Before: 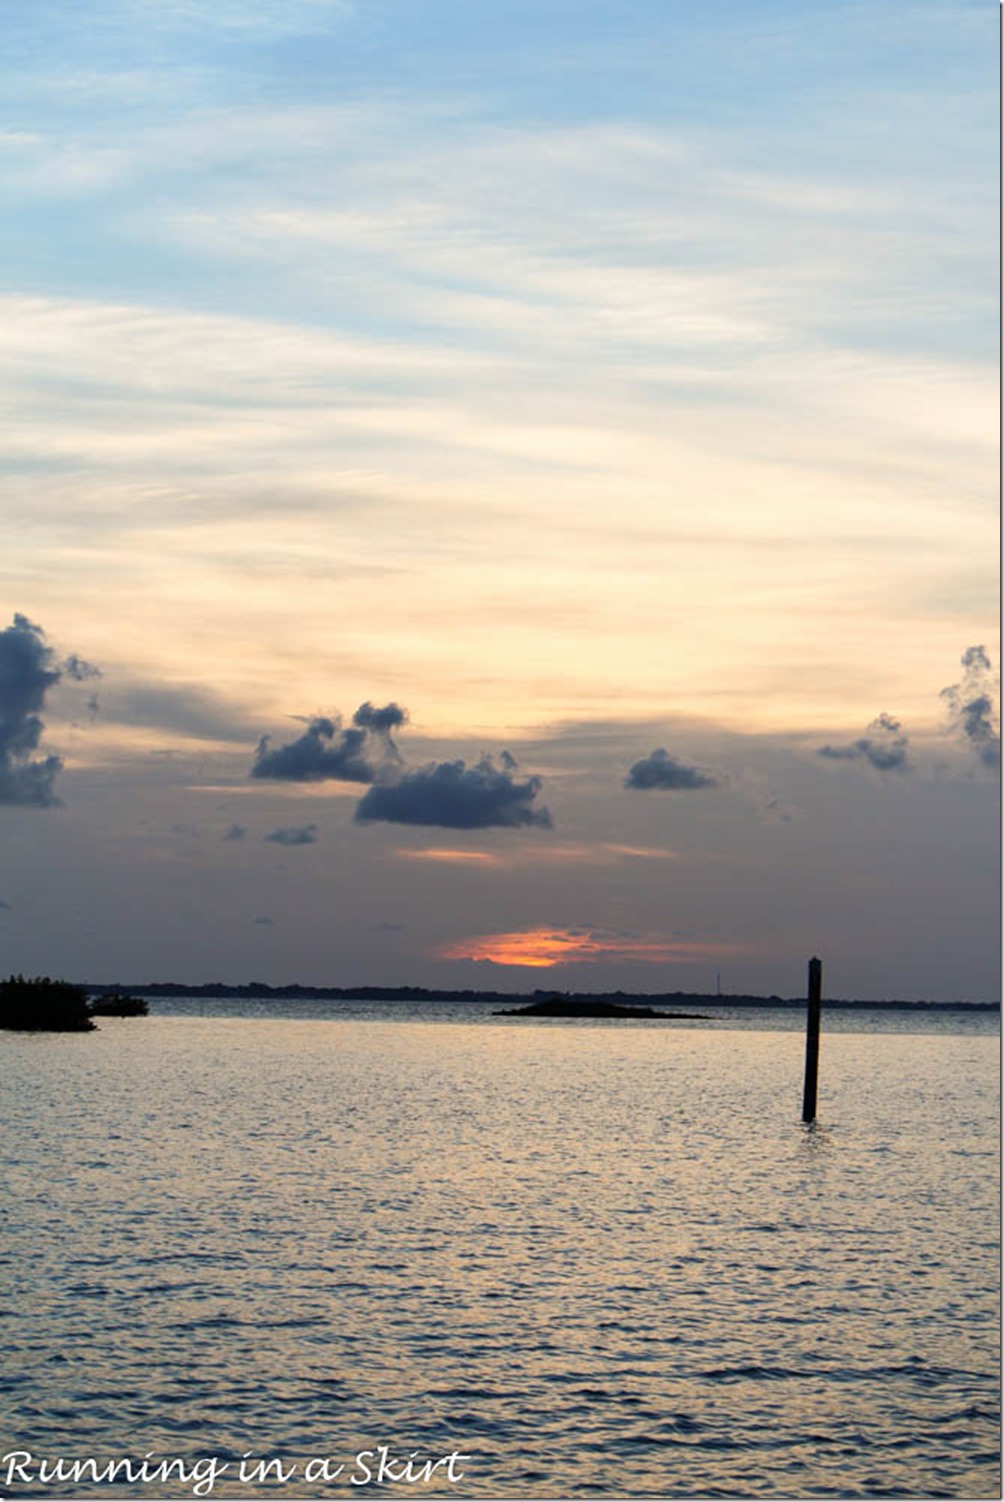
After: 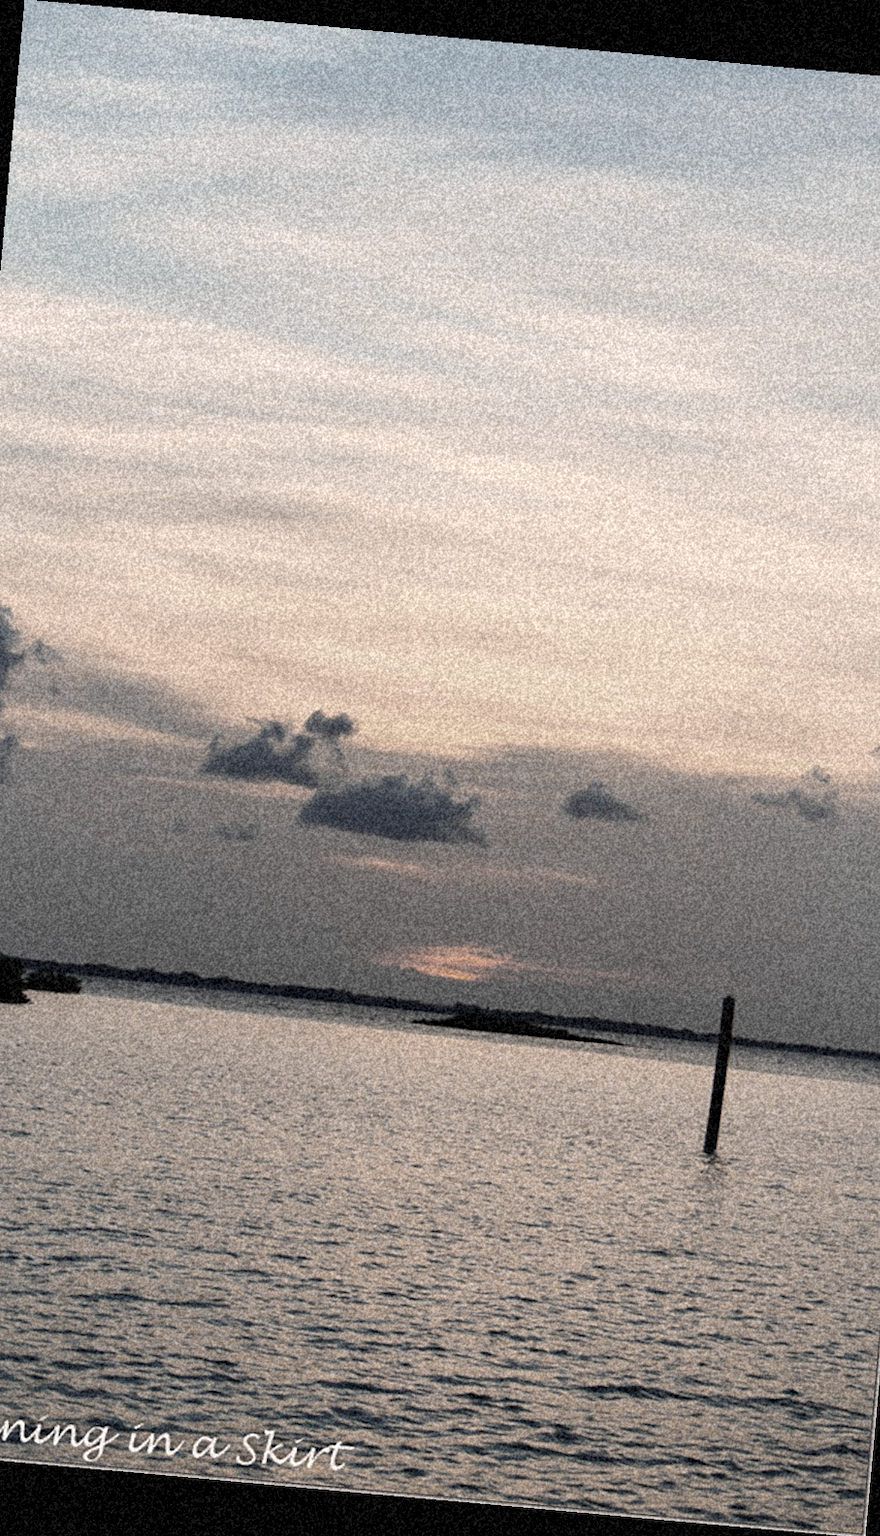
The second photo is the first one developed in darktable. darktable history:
color zones: curves: ch0 [(0, 0.487) (0.241, 0.395) (0.434, 0.373) (0.658, 0.412) (0.838, 0.487)]; ch1 [(0, 0) (0.053, 0.053) (0.211, 0.202) (0.579, 0.259) (0.781, 0.241)]
shadows and highlights: shadows 25, highlights -25
crop and rotate: left 9.597%, right 10.195%
grain: coarseness 46.9 ISO, strength 50.21%, mid-tones bias 0%
tone equalizer: -8 EV -0.55 EV
white balance: red 1.127, blue 0.943
rotate and perspective: rotation 5.12°, automatic cropping off
